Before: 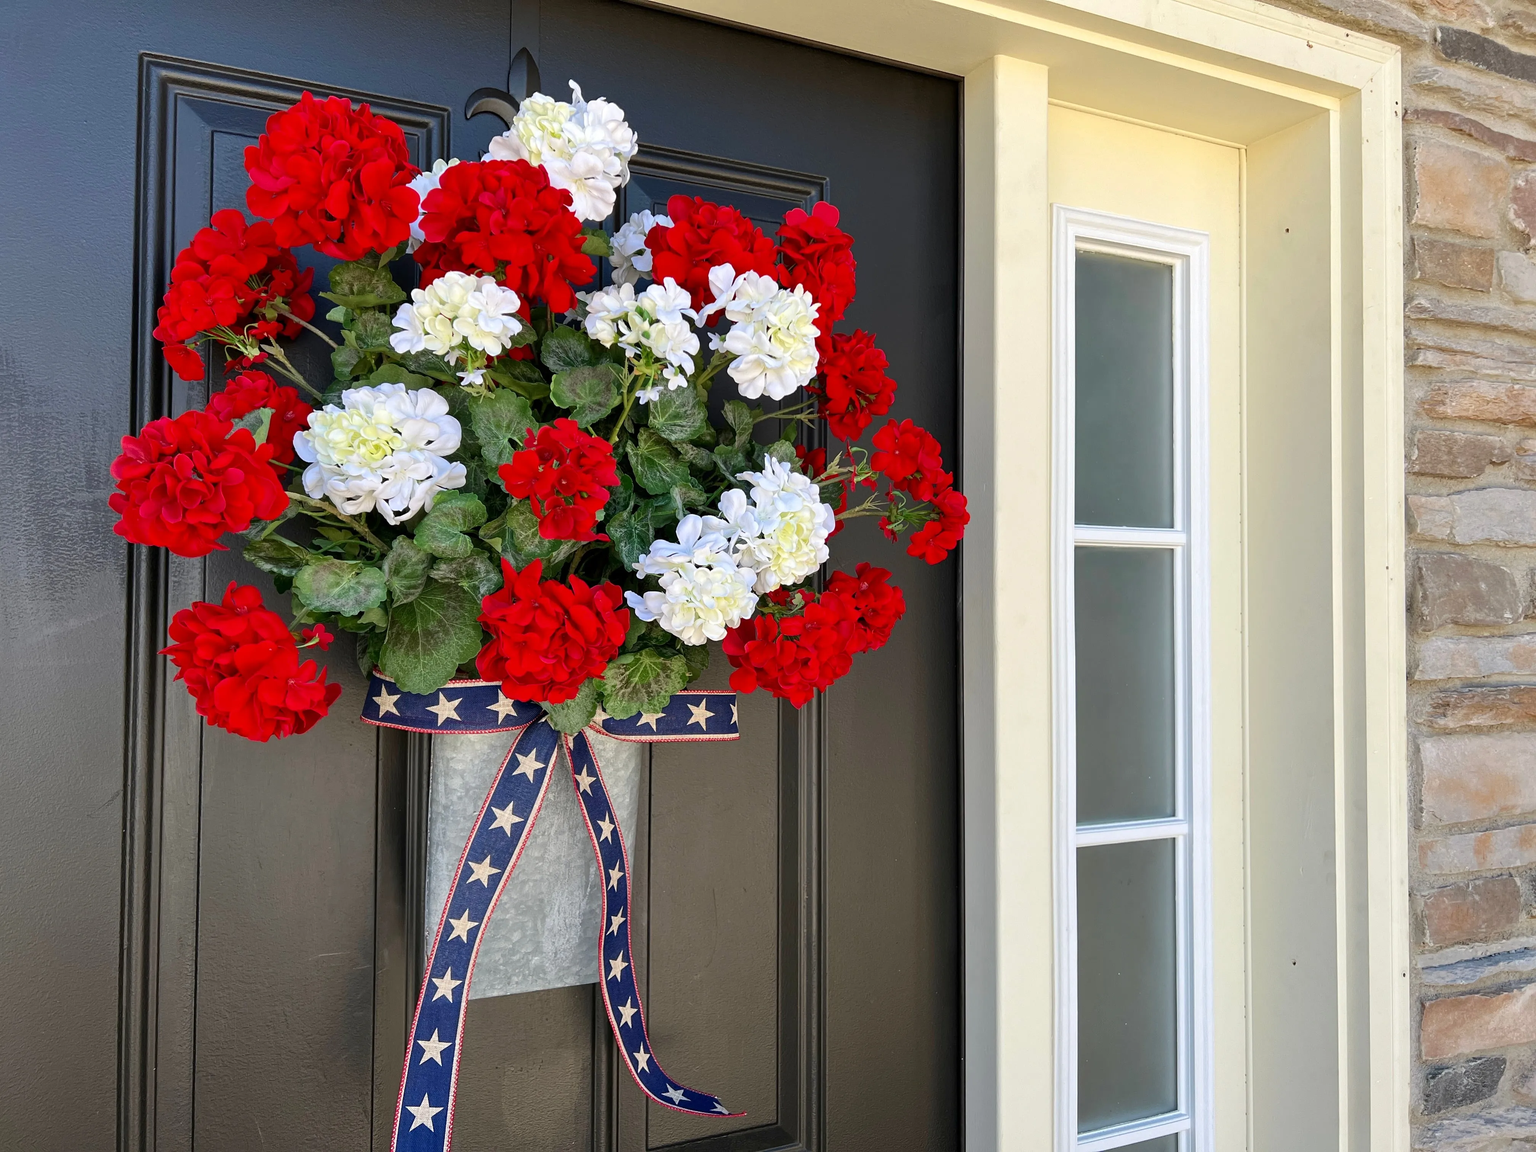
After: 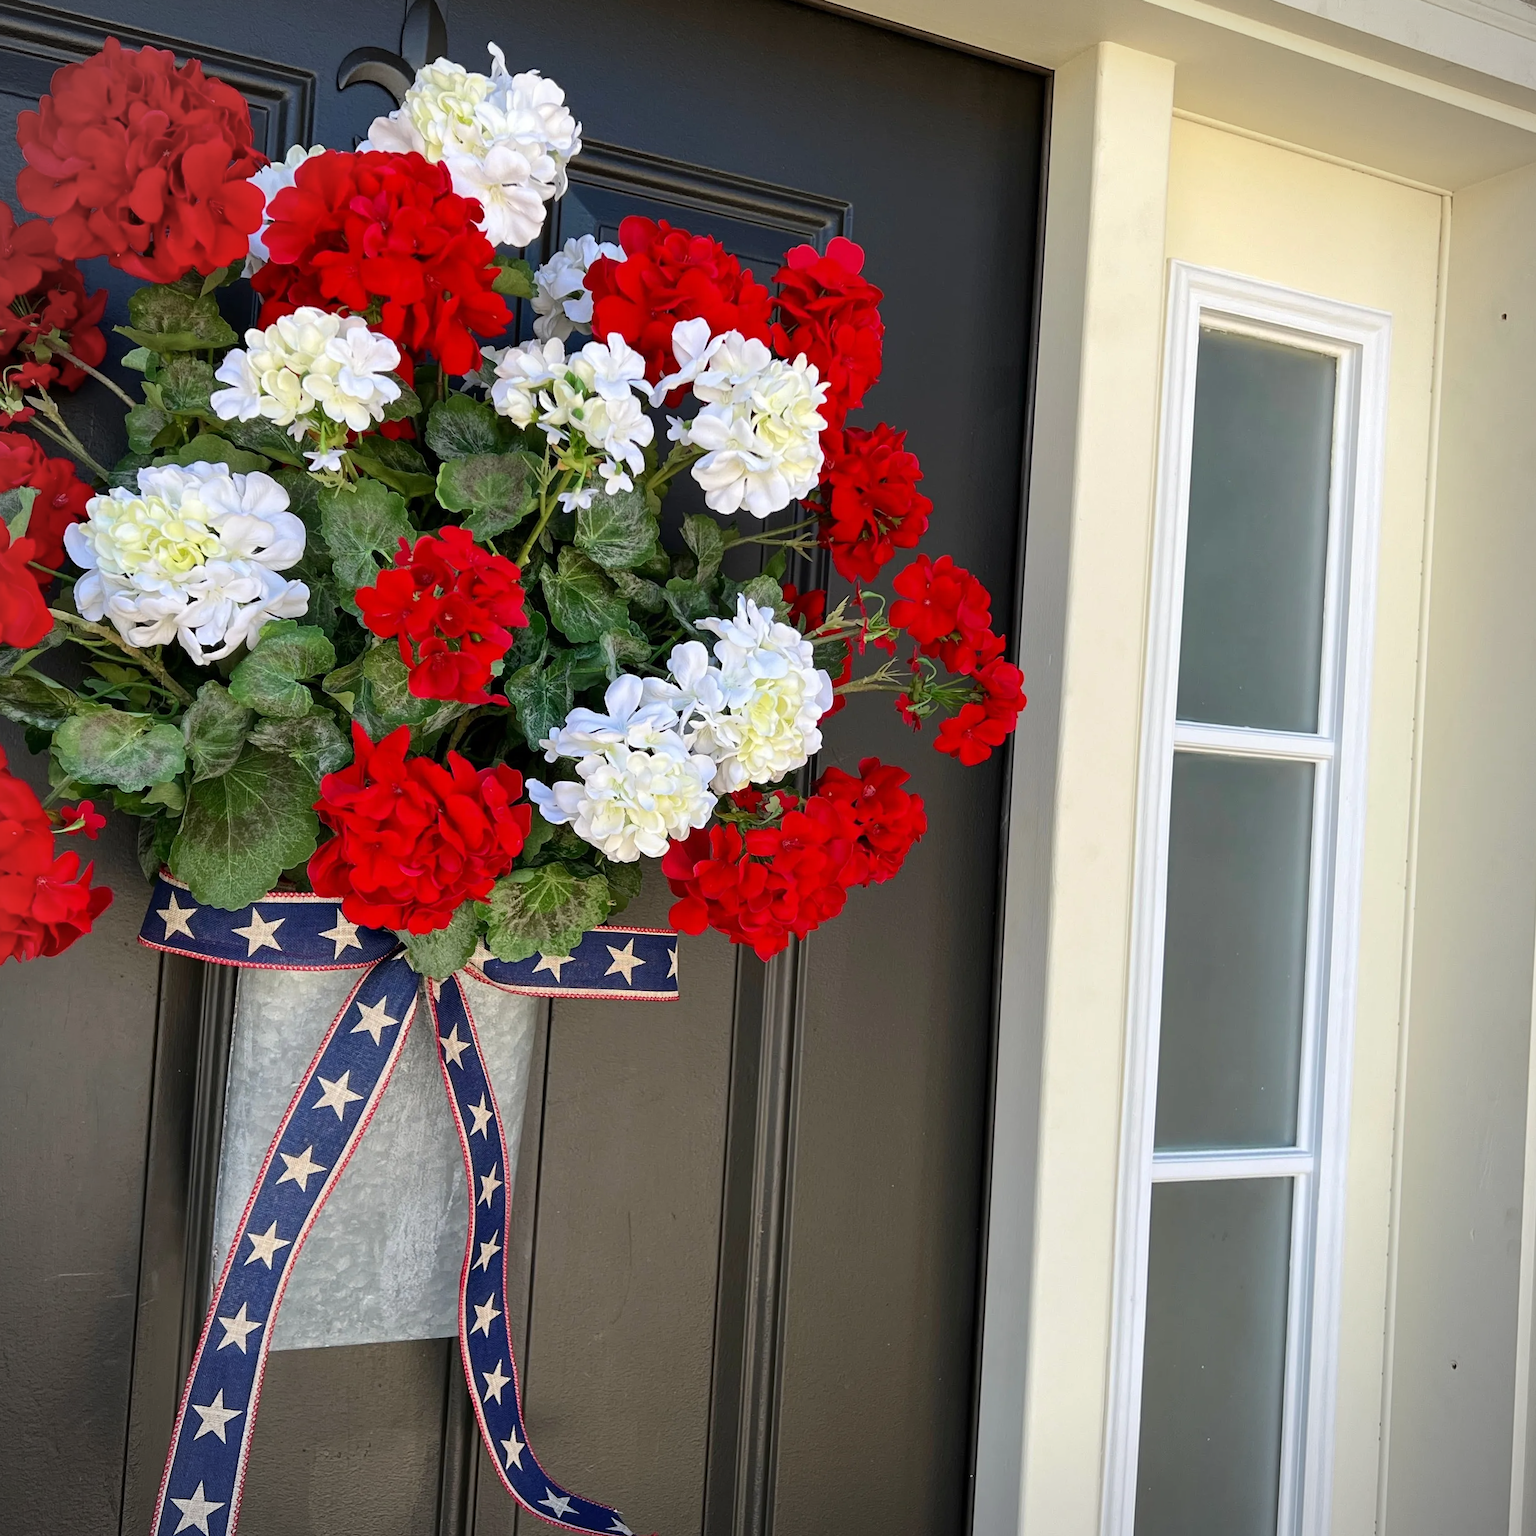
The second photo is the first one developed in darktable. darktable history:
crop and rotate: angle -3.27°, left 14.277%, top 0.028%, right 10.766%, bottom 0.028%
vignetting: fall-off start 91.19%
